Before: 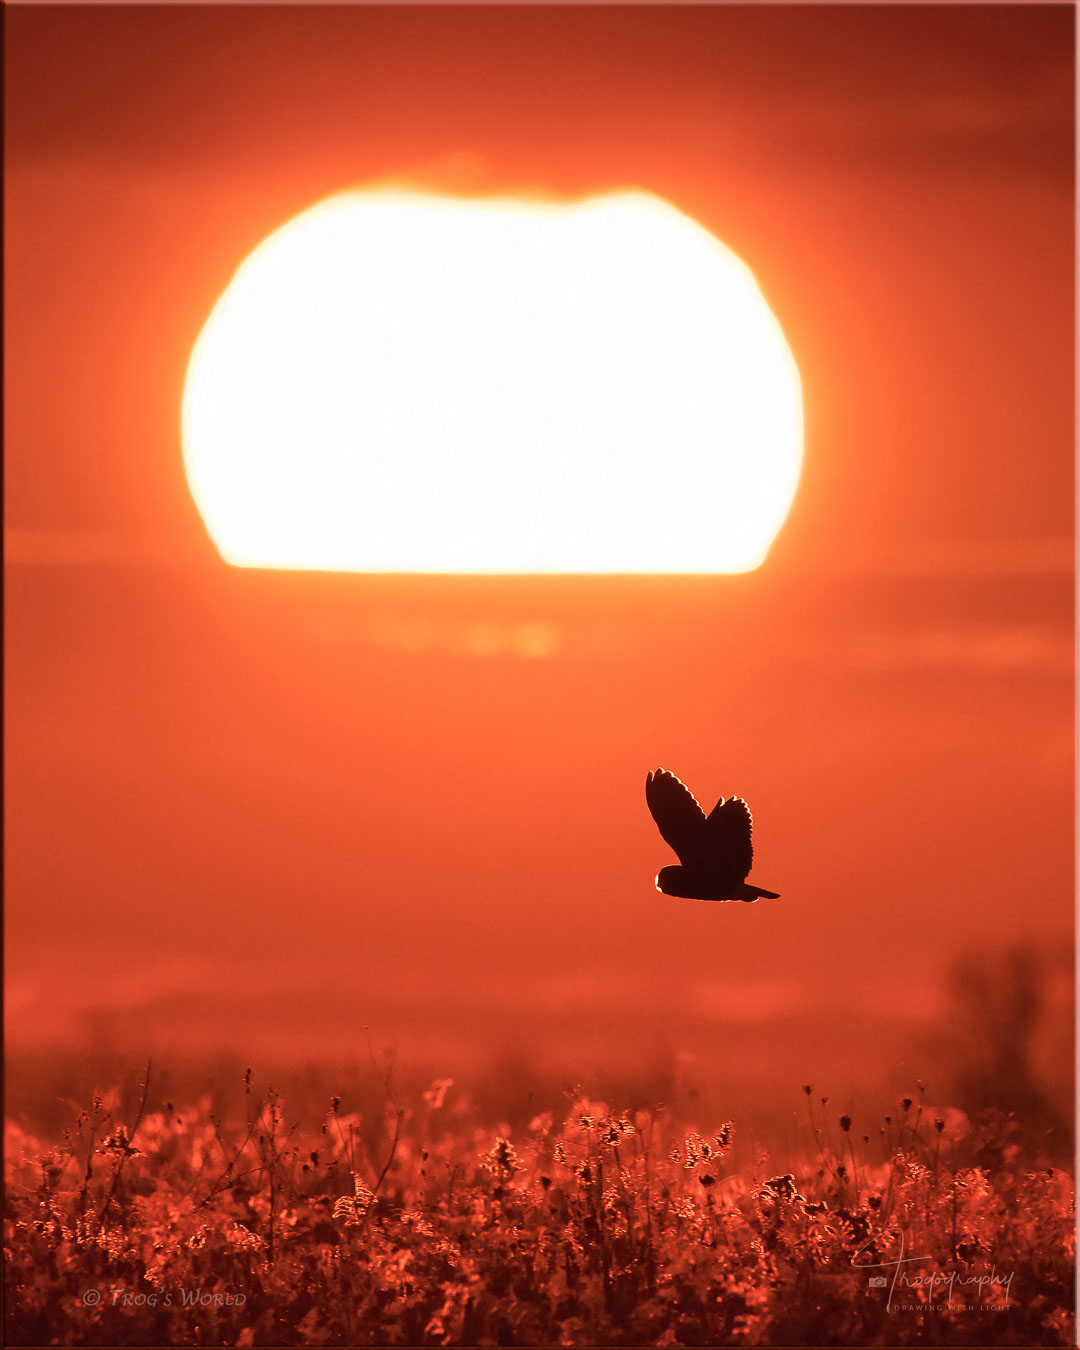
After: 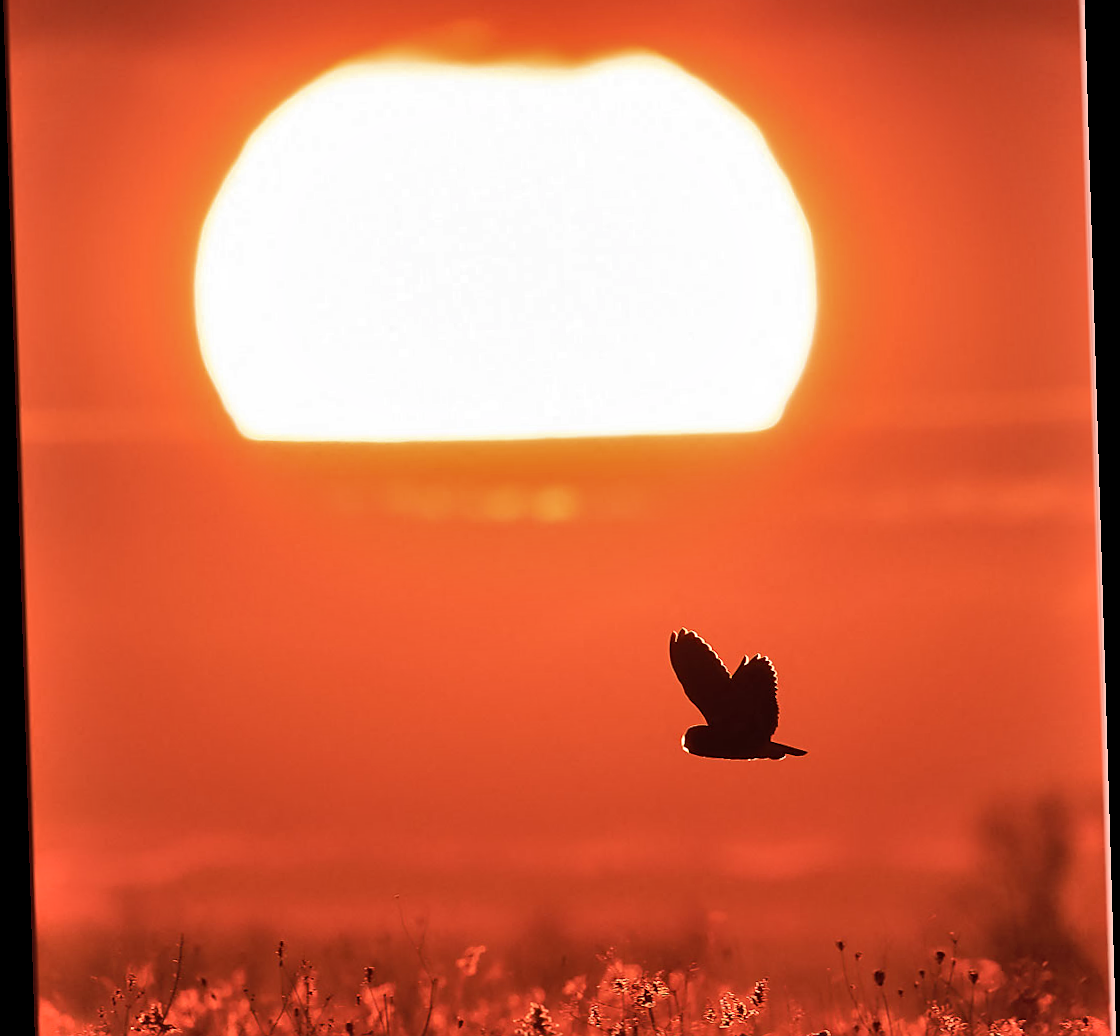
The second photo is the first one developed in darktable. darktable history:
sharpen: radius 1.864, amount 0.398, threshold 1.271
crop: top 11.038%, bottom 13.962%
shadows and highlights: soften with gaussian
rotate and perspective: rotation -1.75°, automatic cropping off
